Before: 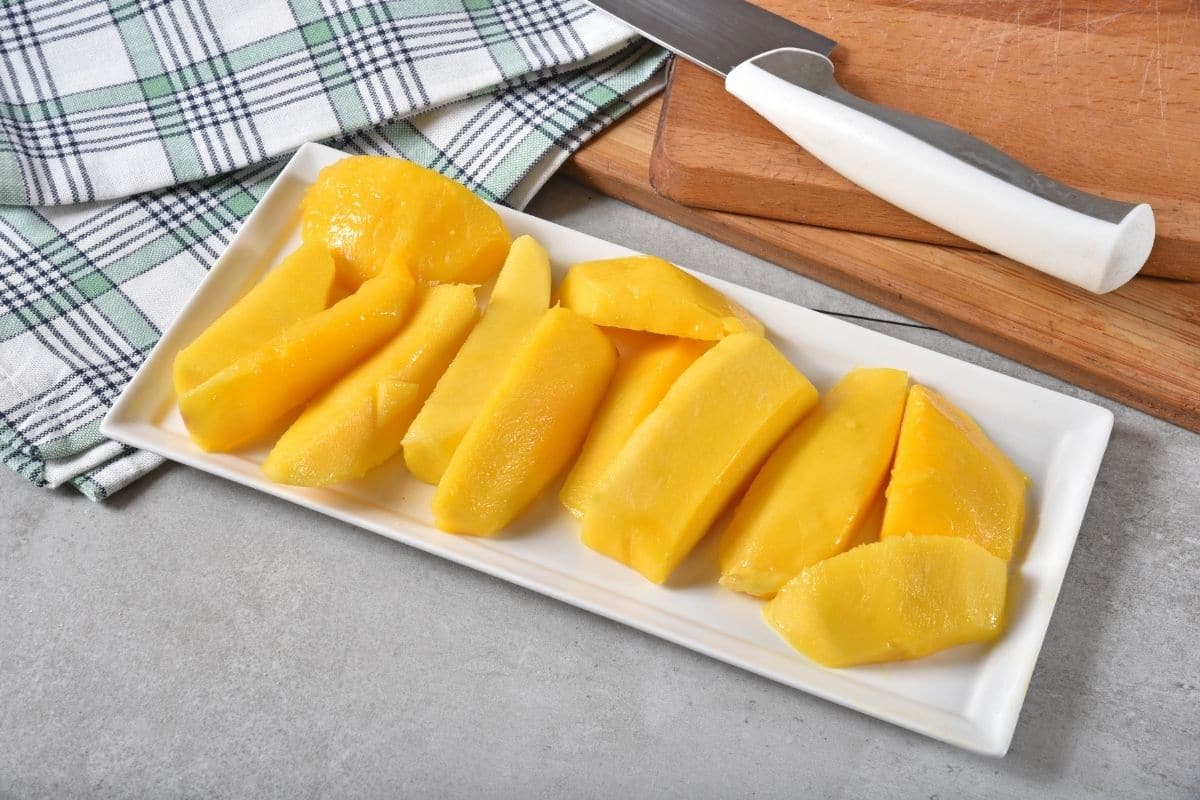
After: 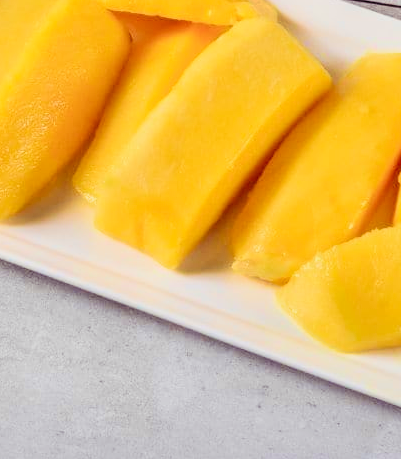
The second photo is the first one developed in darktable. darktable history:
crop: left 40.661%, top 39.419%, right 25.878%, bottom 3.167%
contrast brightness saturation: contrast 0.203, brightness 0.168, saturation 0.223
local contrast: detail 130%
velvia: strength 74.86%
filmic rgb: black relative exposure -7.65 EV, white relative exposure 4.56 EV, threshold 2.97 EV, hardness 3.61, iterations of high-quality reconstruction 0, enable highlight reconstruction true
color balance rgb: shadows lift › chroma 6.175%, shadows lift › hue 304.56°, perceptual saturation grading › global saturation 0.172%
